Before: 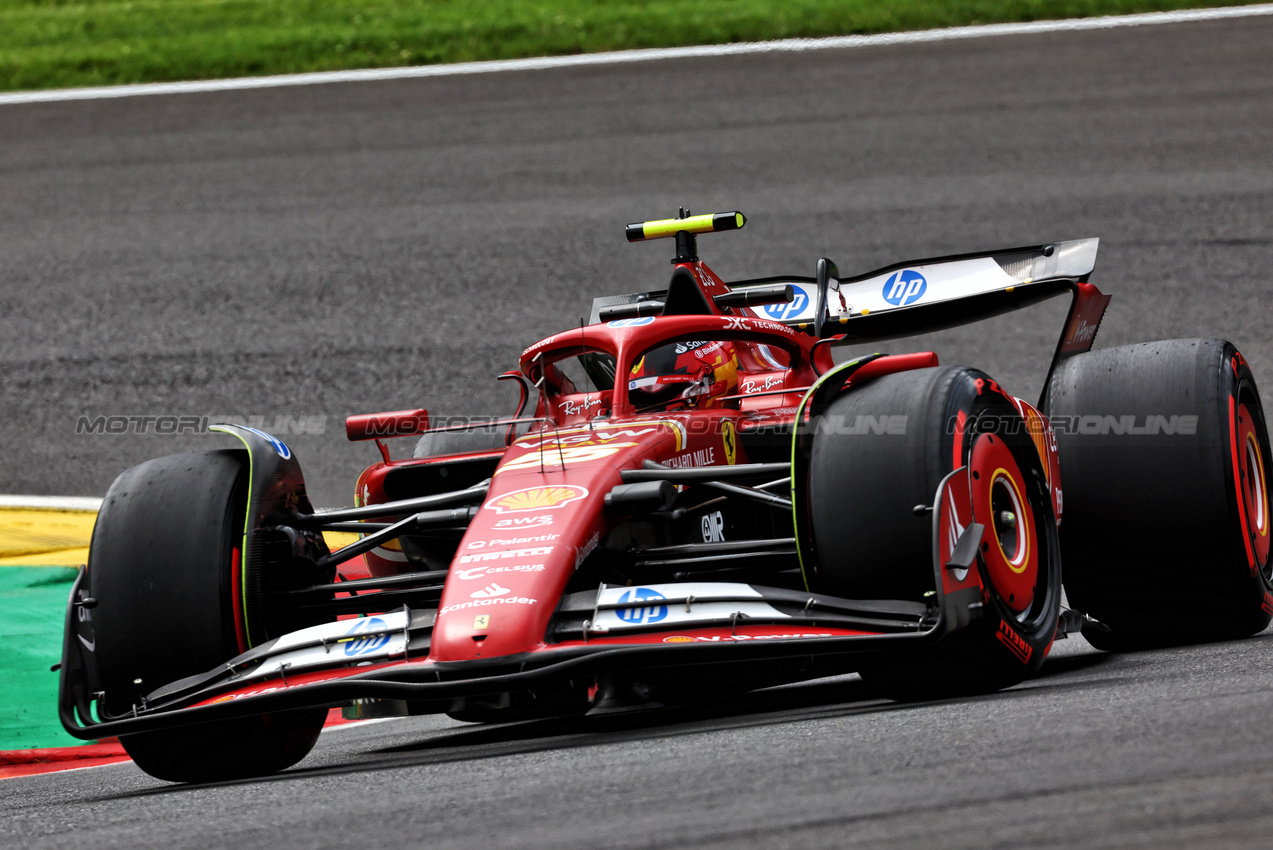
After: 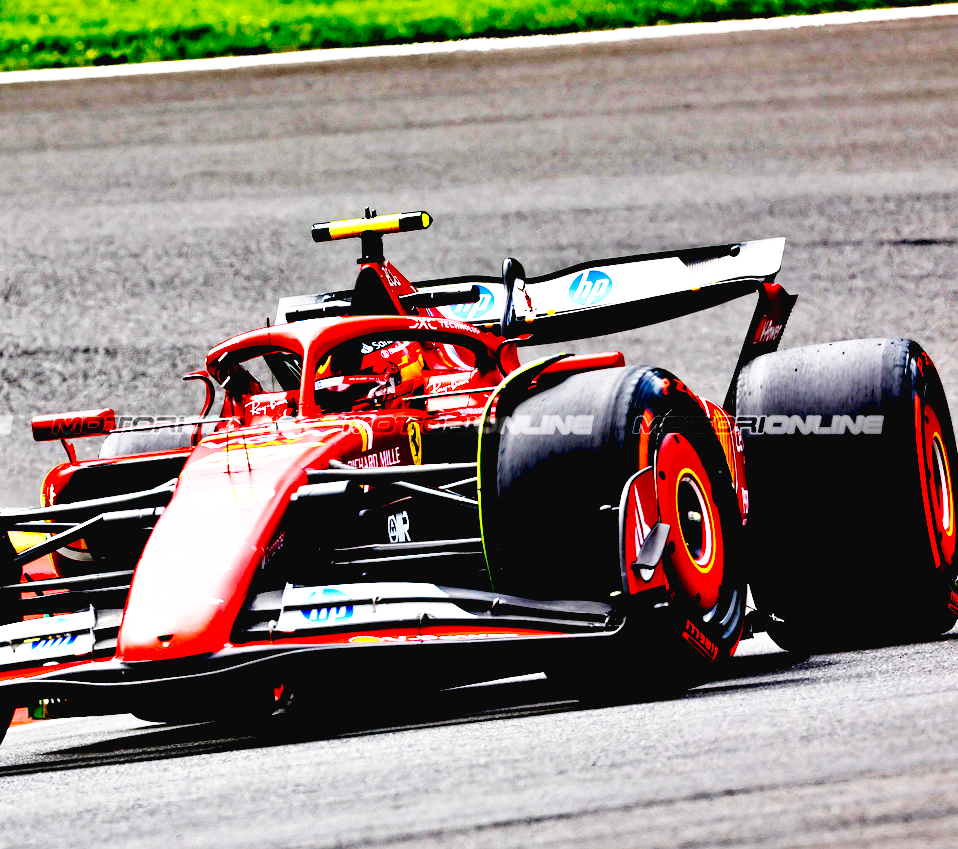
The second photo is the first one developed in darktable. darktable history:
exposure: black level correction 0.035, exposure 0.909 EV, compensate highlight preservation false
crop and rotate: left 24.673%
color balance rgb: shadows lift › hue 86.08°, highlights gain › chroma 0.251%, highlights gain › hue 330.32°, linear chroma grading › global chroma 8.792%, perceptual saturation grading › global saturation 9.572%
base curve: curves: ch0 [(0, 0.003) (0.001, 0.002) (0.006, 0.004) (0.02, 0.022) (0.048, 0.086) (0.094, 0.234) (0.162, 0.431) (0.258, 0.629) (0.385, 0.8) (0.548, 0.918) (0.751, 0.988) (1, 1)], preserve colors none
tone equalizer: on, module defaults
tone curve: color space Lab, independent channels, preserve colors none
contrast brightness saturation: saturation 0.096
